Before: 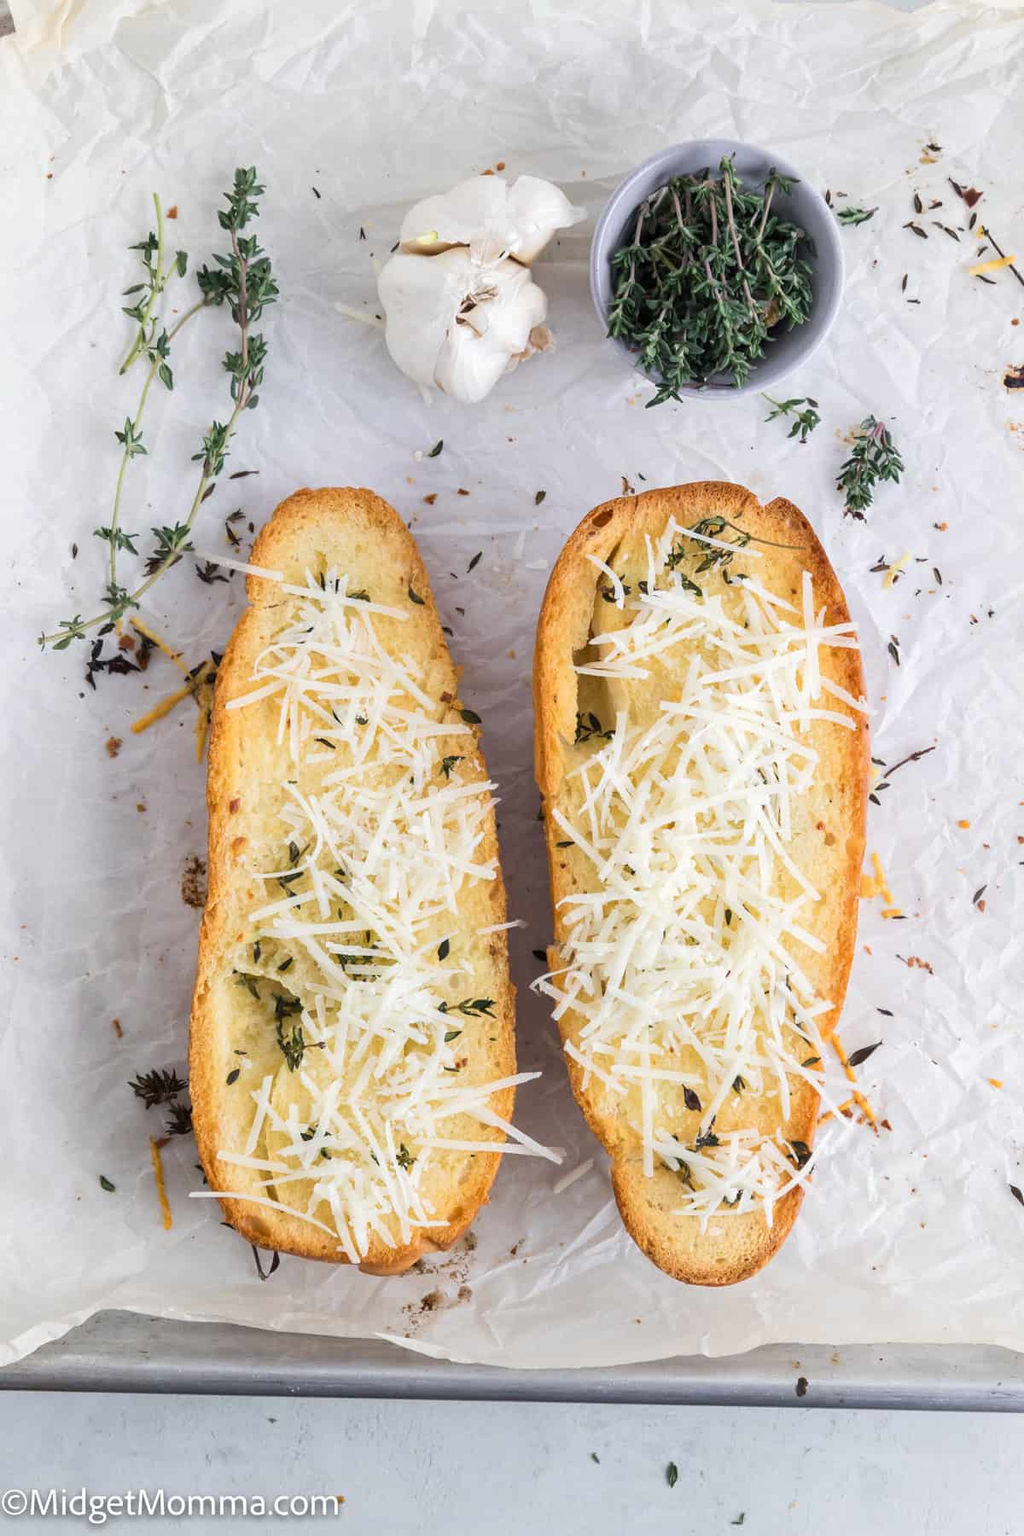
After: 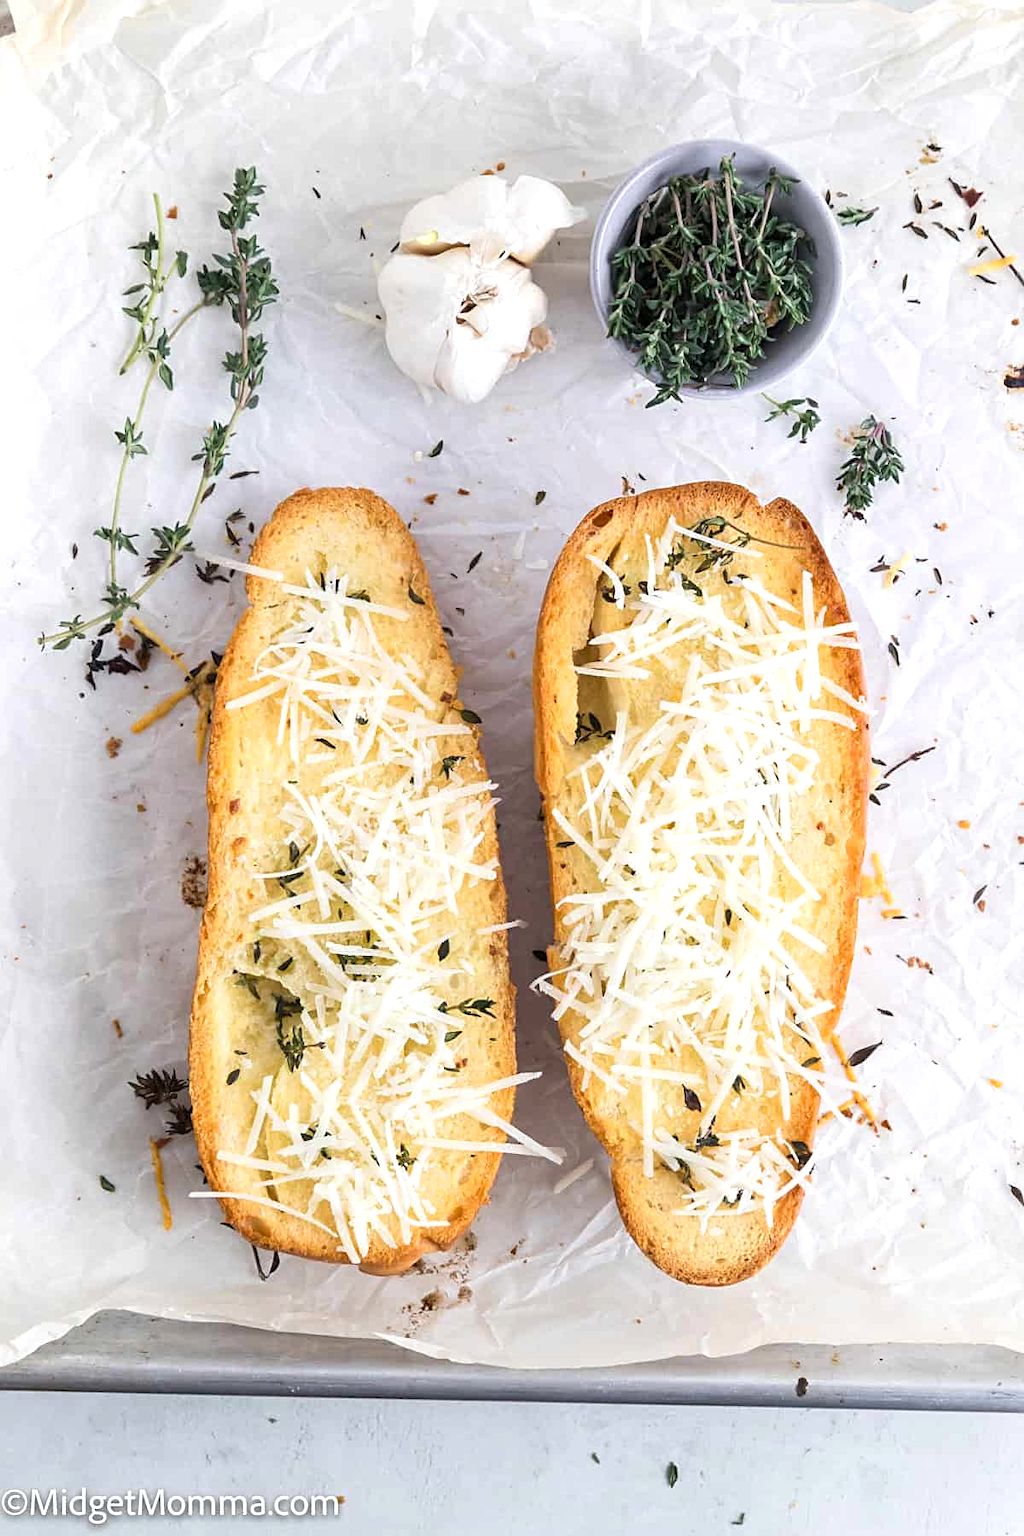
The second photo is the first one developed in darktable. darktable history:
exposure: exposure 0.3 EV, compensate highlight preservation false
sharpen: radius 2.529, amount 0.323
